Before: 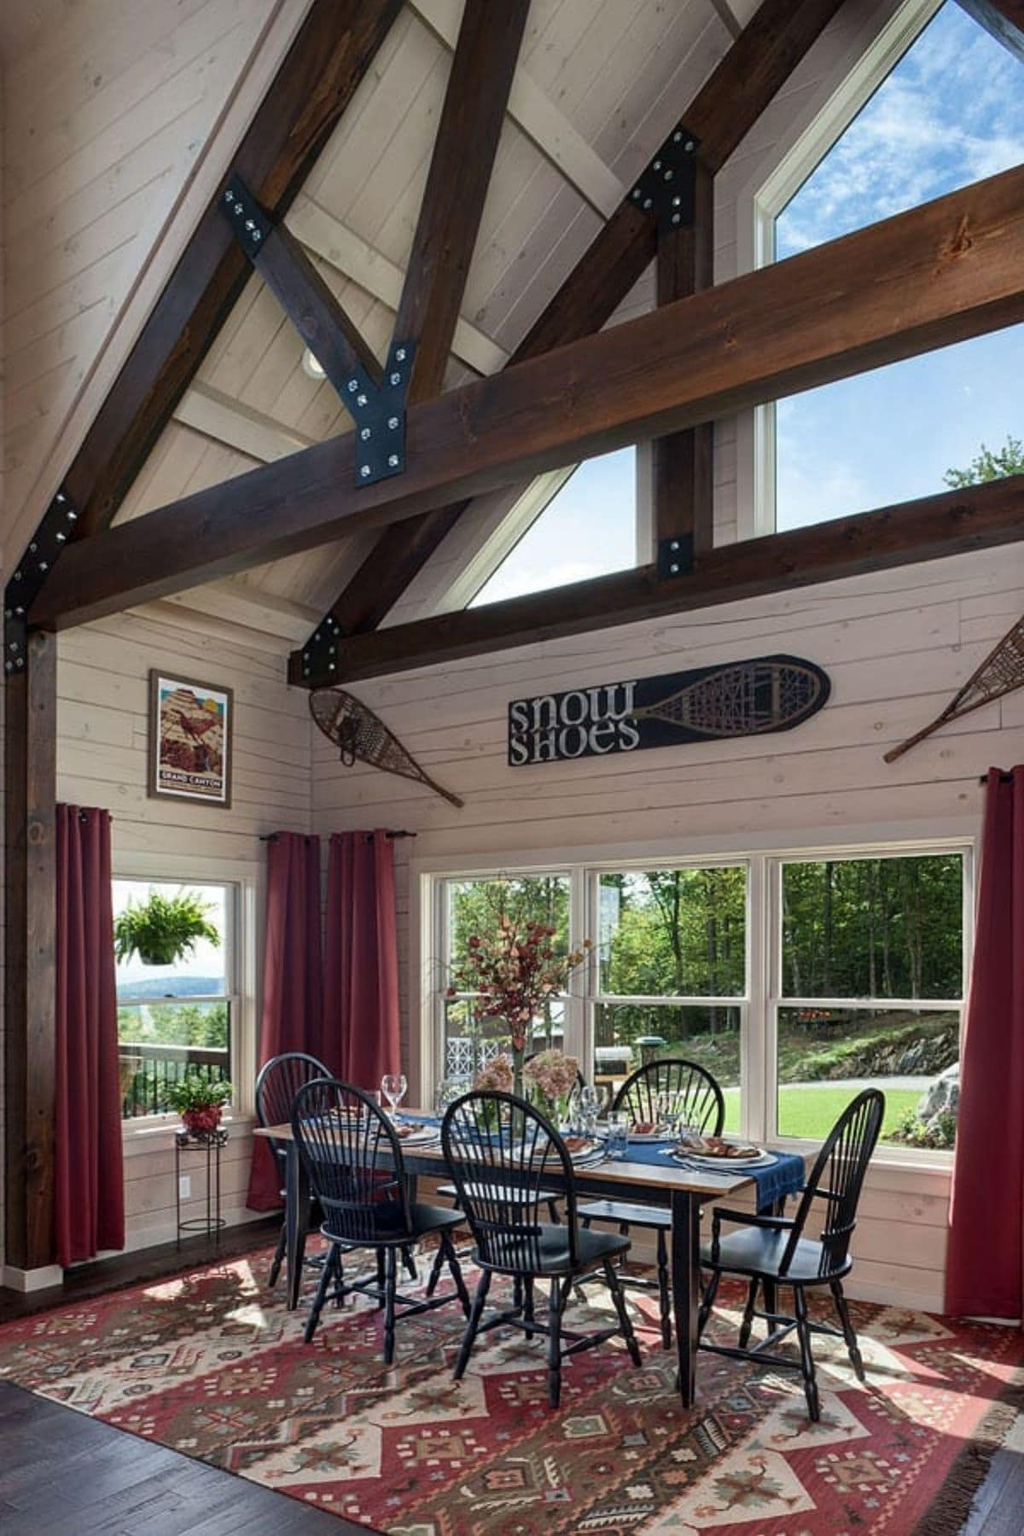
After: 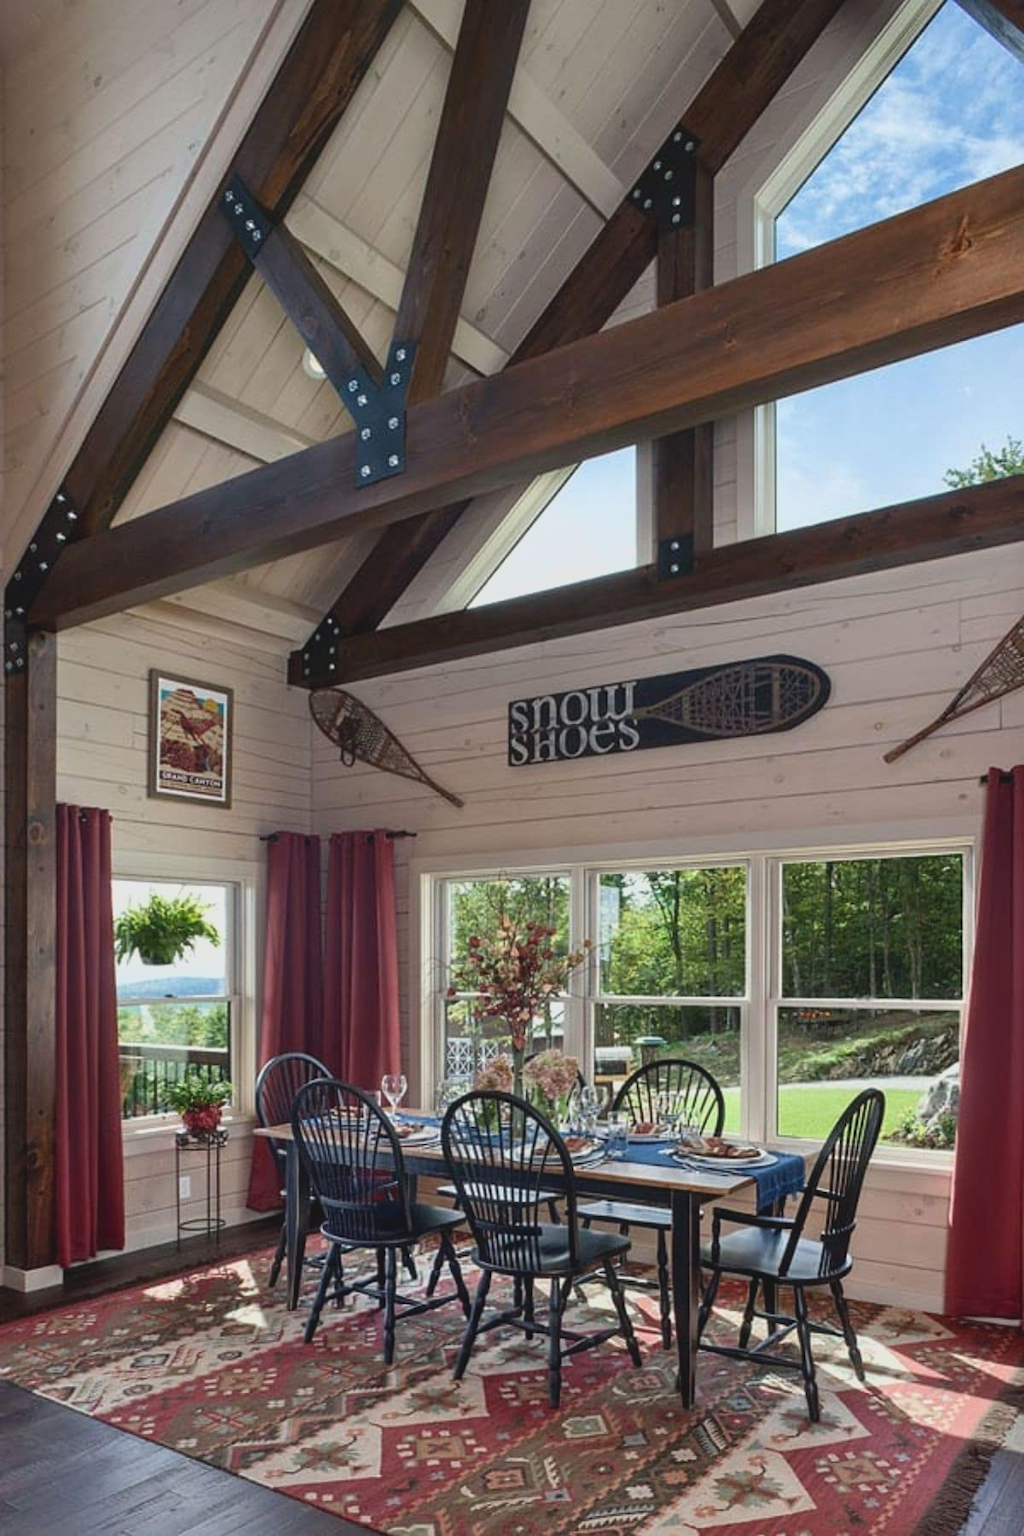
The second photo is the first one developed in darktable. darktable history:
local contrast: highlights 68%, shadows 66%, detail 82%, midtone range 0.331
shadows and highlights: radius 46.73, white point adjustment 6.49, compress 79.74%, soften with gaussian
contrast brightness saturation: contrast 0.047
